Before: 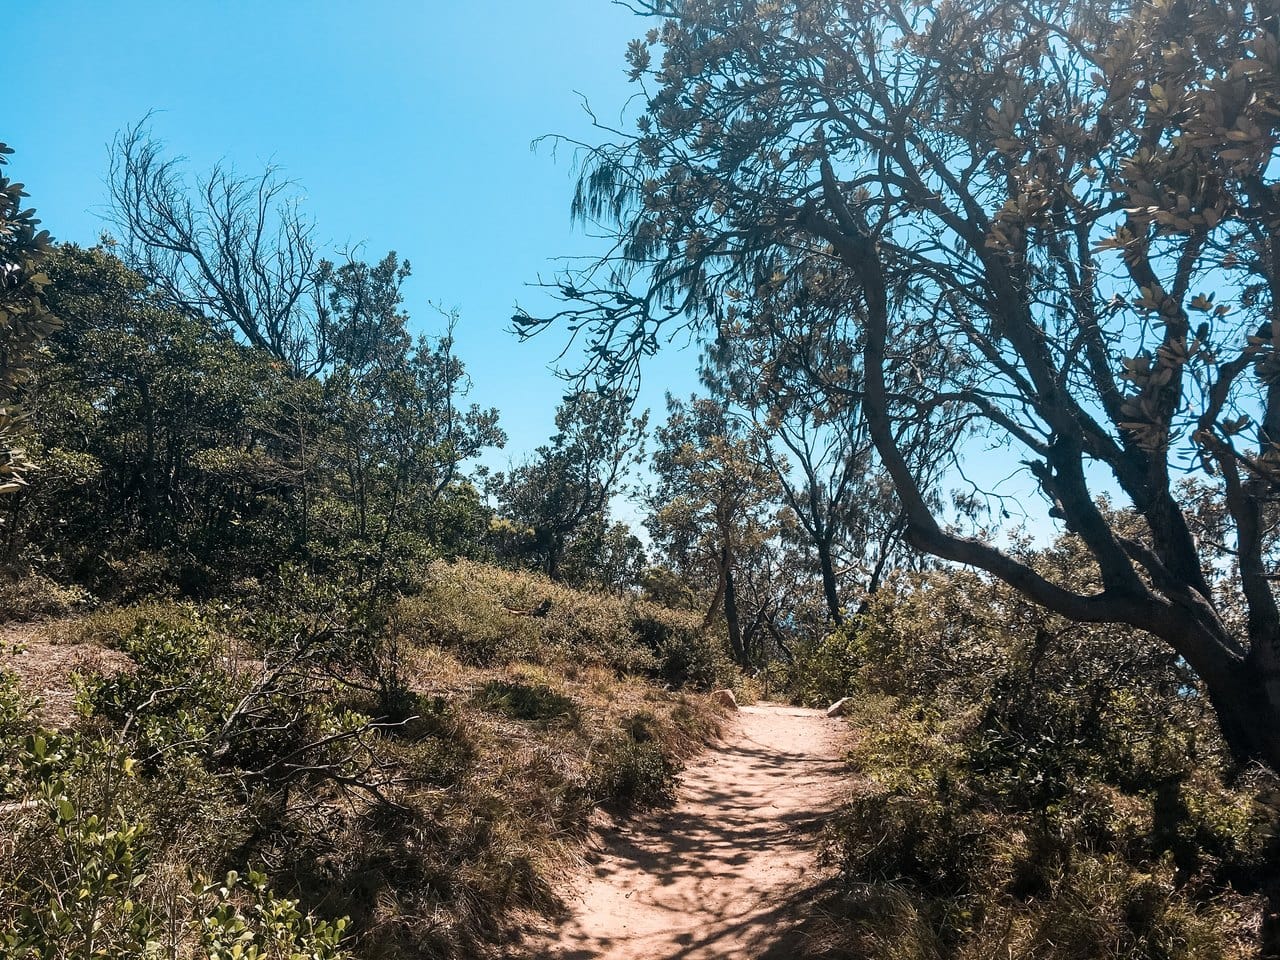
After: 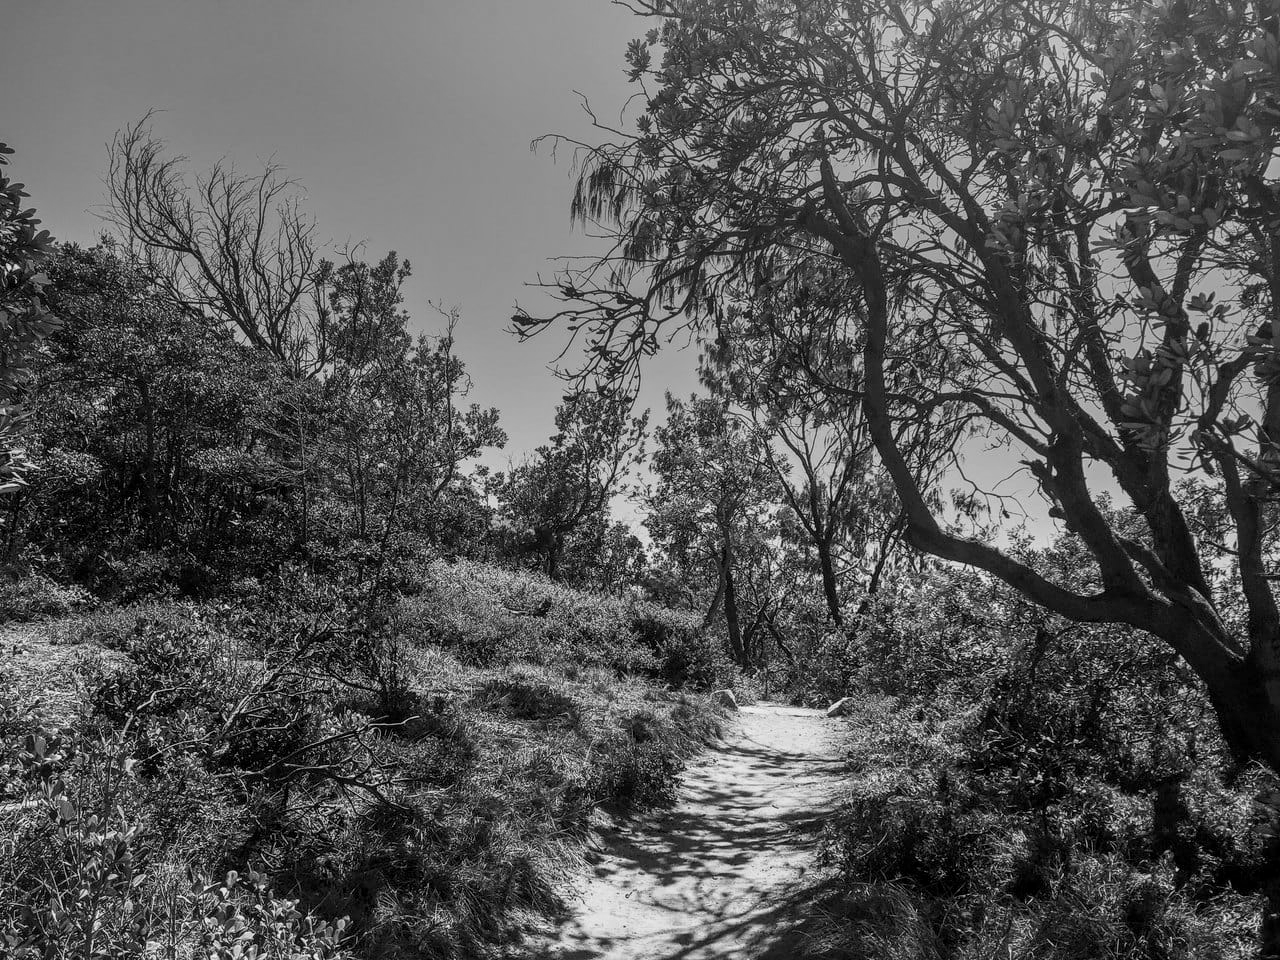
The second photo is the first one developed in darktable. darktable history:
local contrast: on, module defaults
monochrome: a 26.22, b 42.67, size 0.8
color balance rgb: linear chroma grading › shadows -8%, linear chroma grading › global chroma 10%, perceptual saturation grading › global saturation 2%, perceptual saturation grading › highlights -2%, perceptual saturation grading › mid-tones 4%, perceptual saturation grading › shadows 8%, perceptual brilliance grading › global brilliance 2%, perceptual brilliance grading › highlights -4%, global vibrance 16%, saturation formula JzAzBz (2021)
